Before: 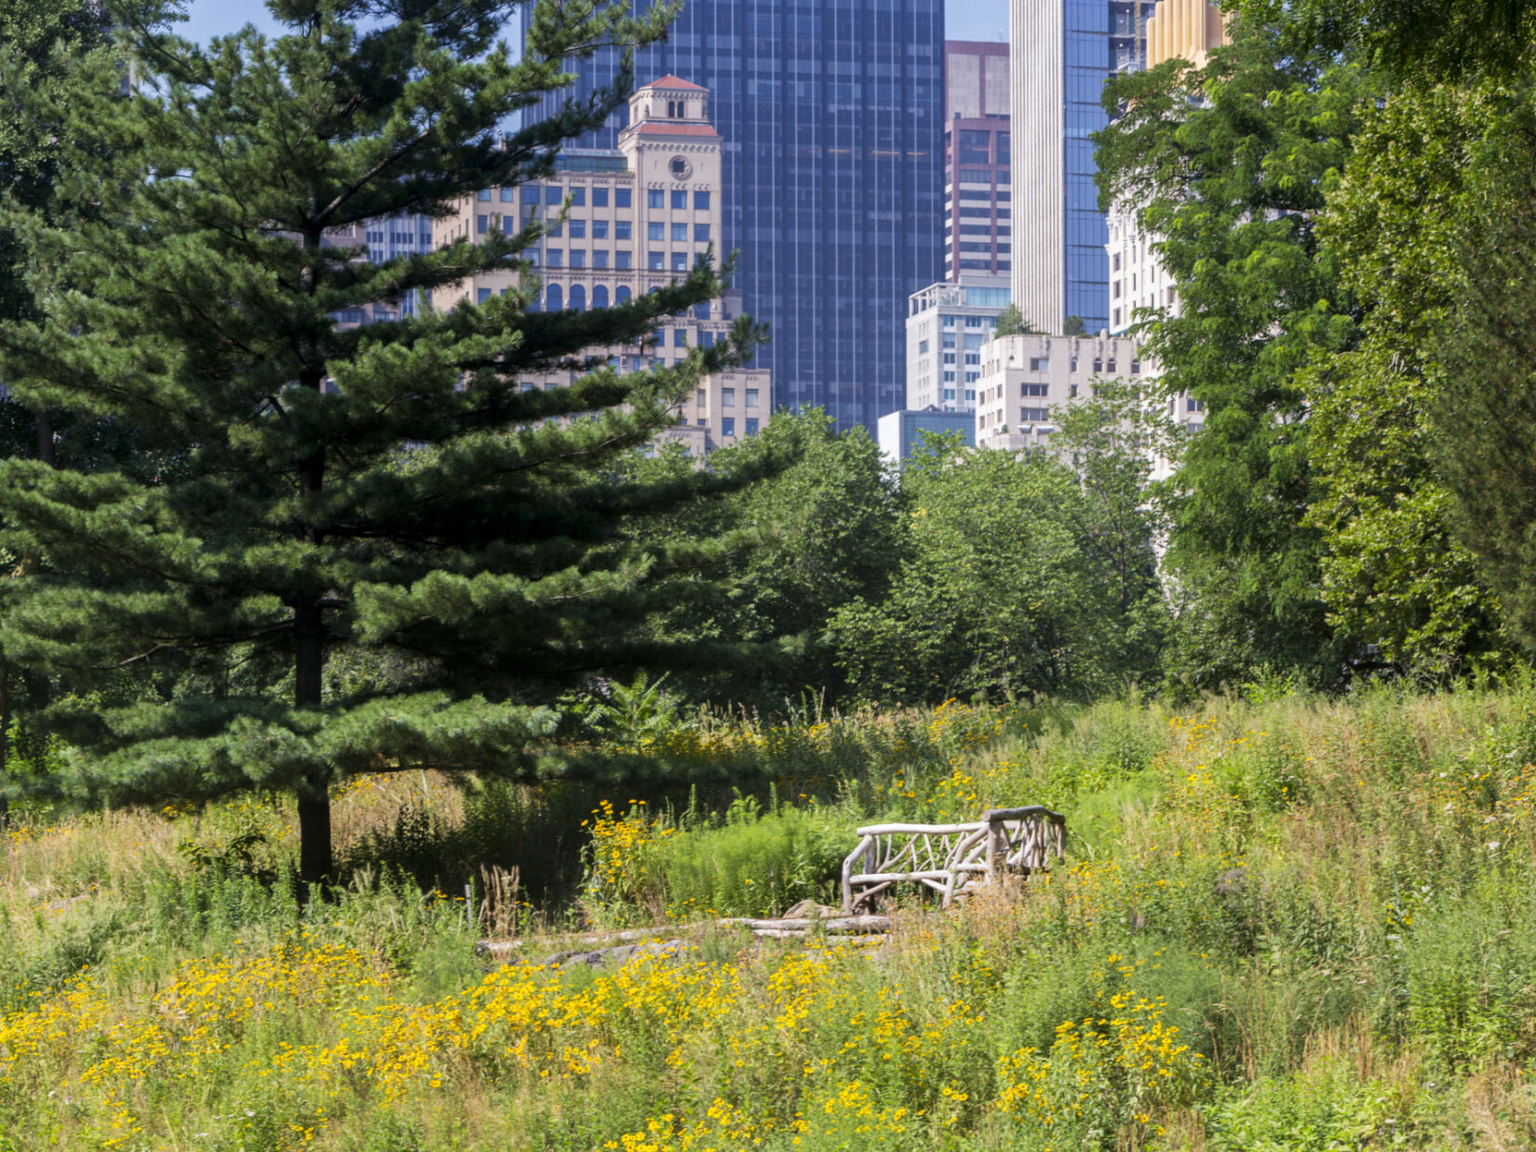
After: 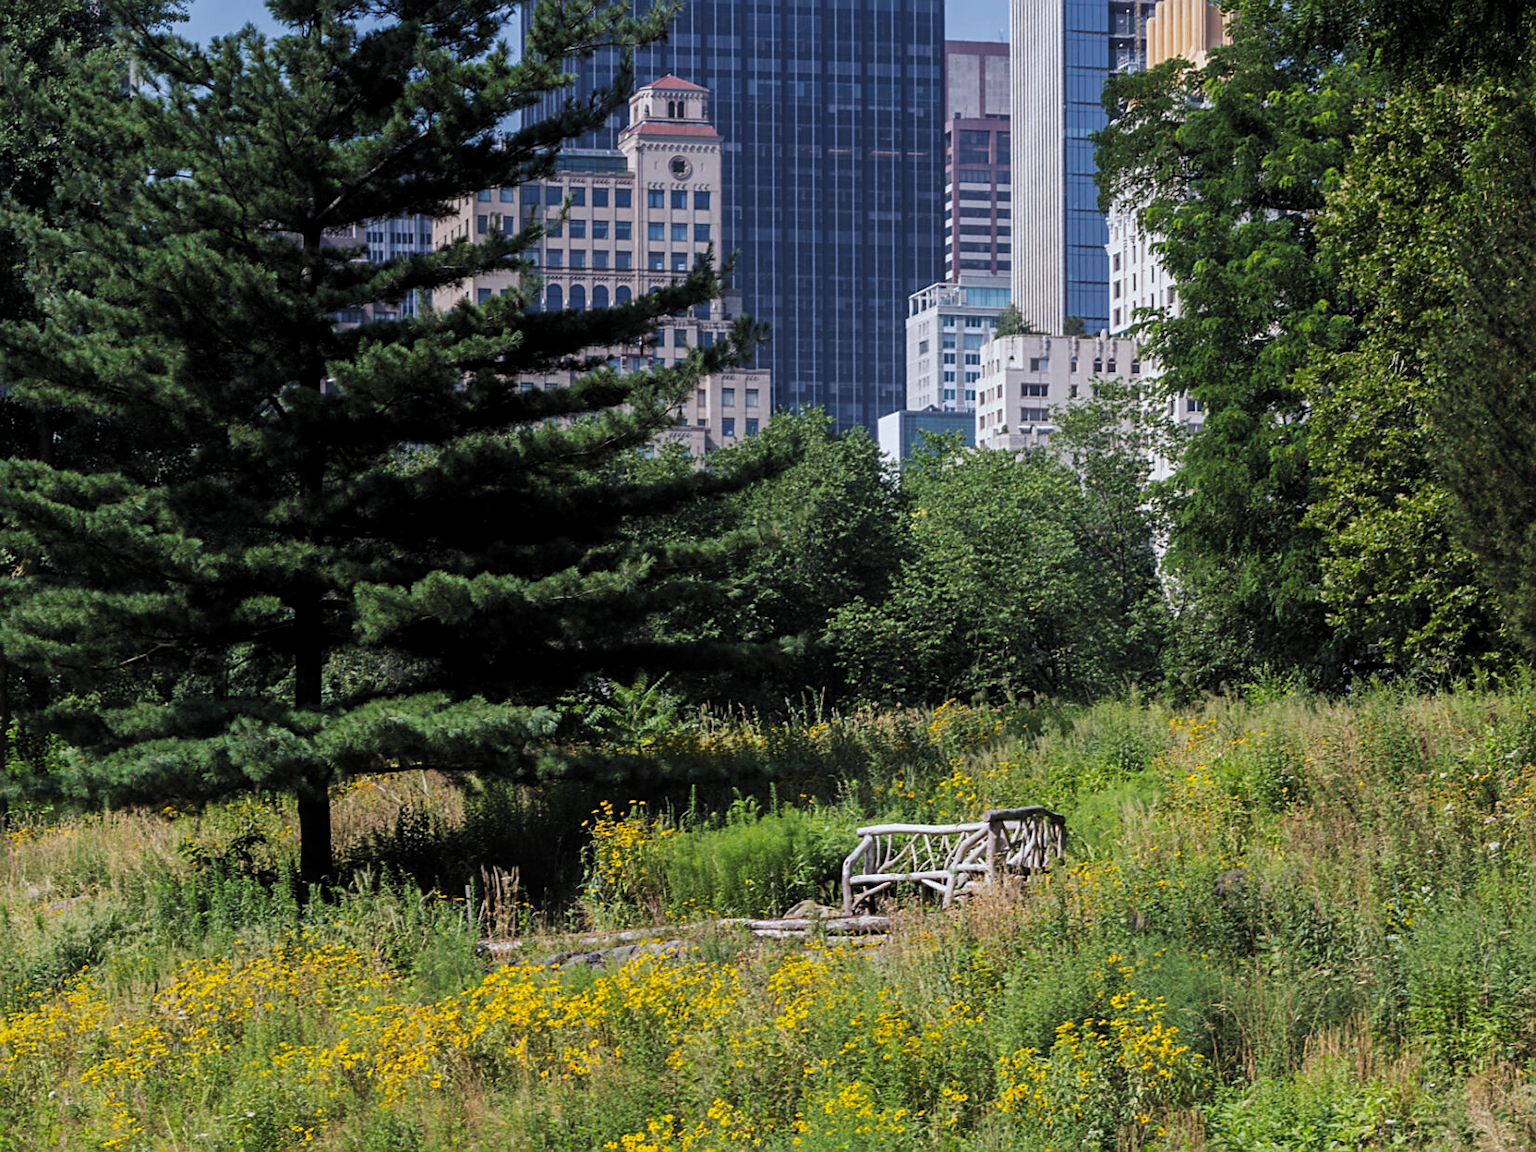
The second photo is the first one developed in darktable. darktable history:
white balance: red 0.976, blue 1.04
levels: levels [0.116, 0.574, 1]
exposure: black level correction -0.014, exposure -0.193 EV, compensate highlight preservation false
sharpen: on, module defaults
